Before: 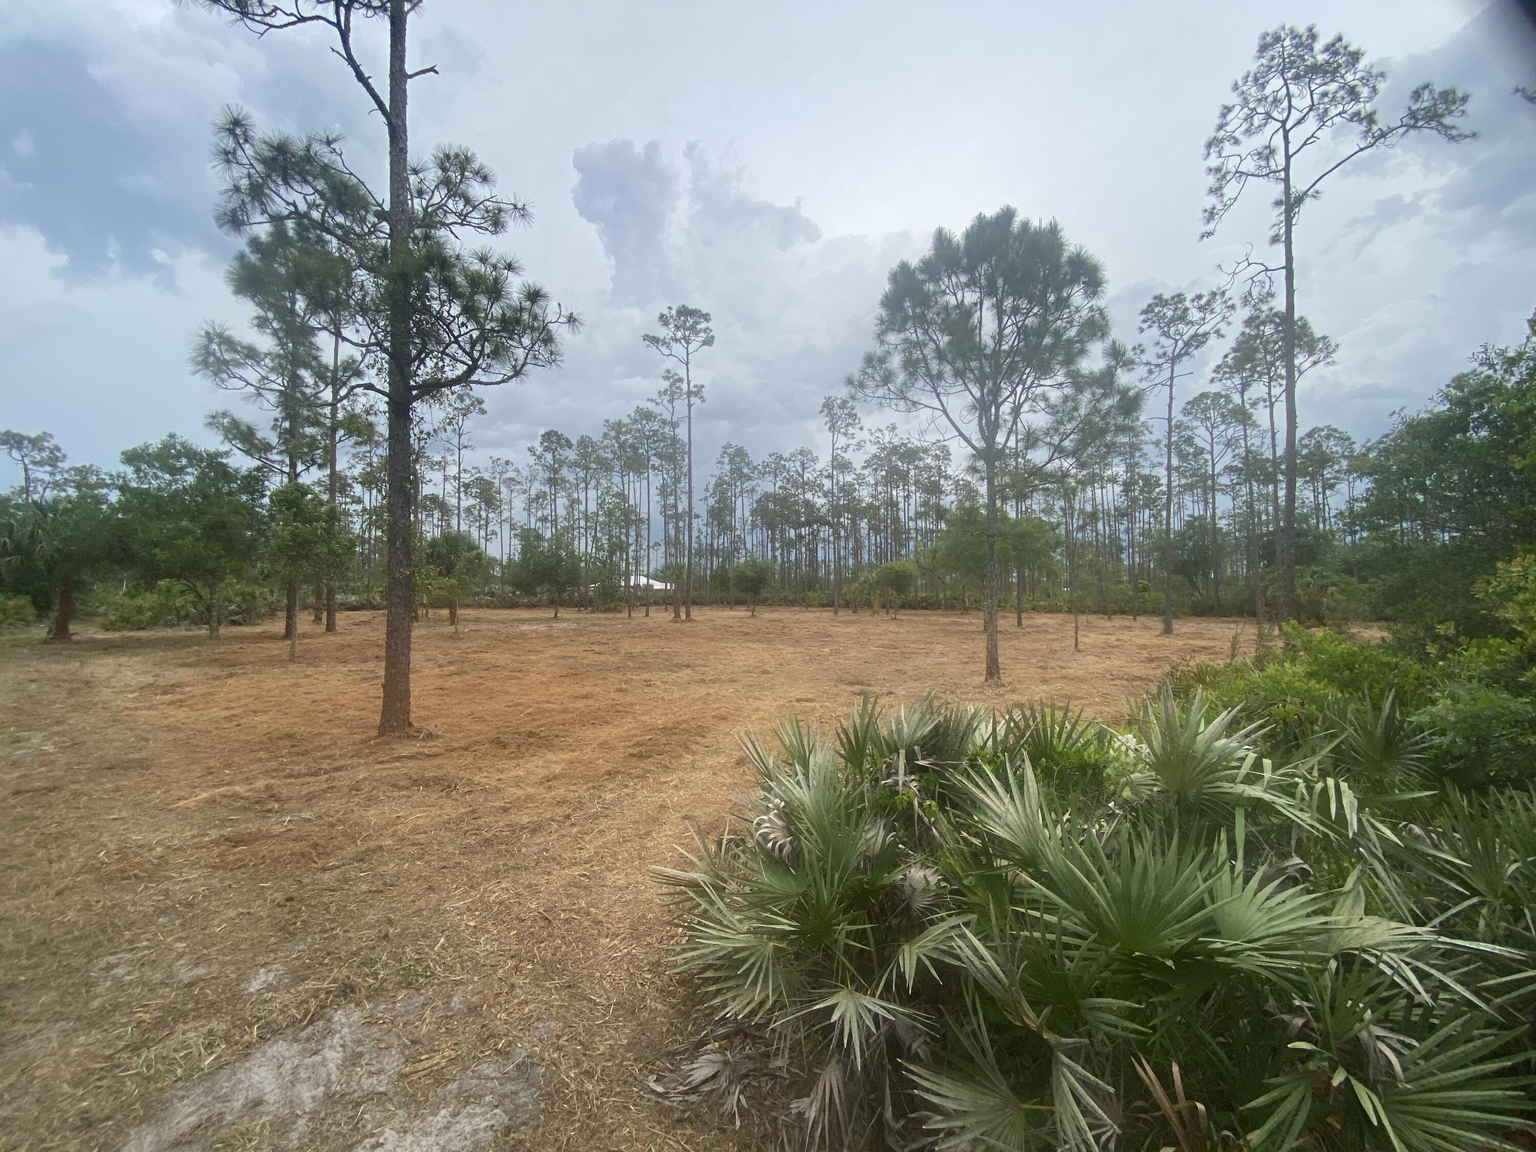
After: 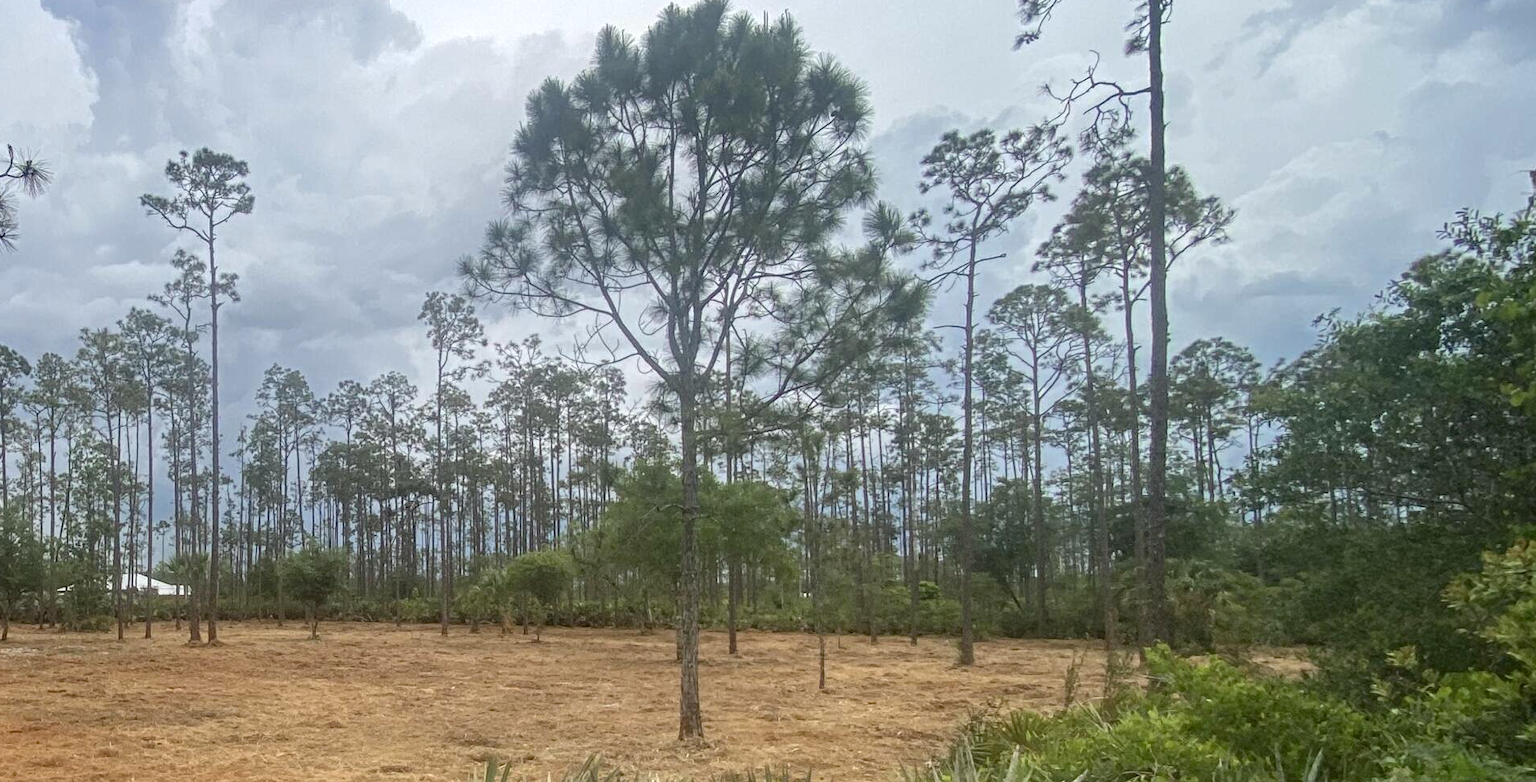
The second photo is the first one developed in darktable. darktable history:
haze removal: strength 0.29, distance 0.25, compatibility mode true, adaptive false
local contrast: on, module defaults
crop: left 36.005%, top 18.293%, right 0.31%, bottom 38.444%
